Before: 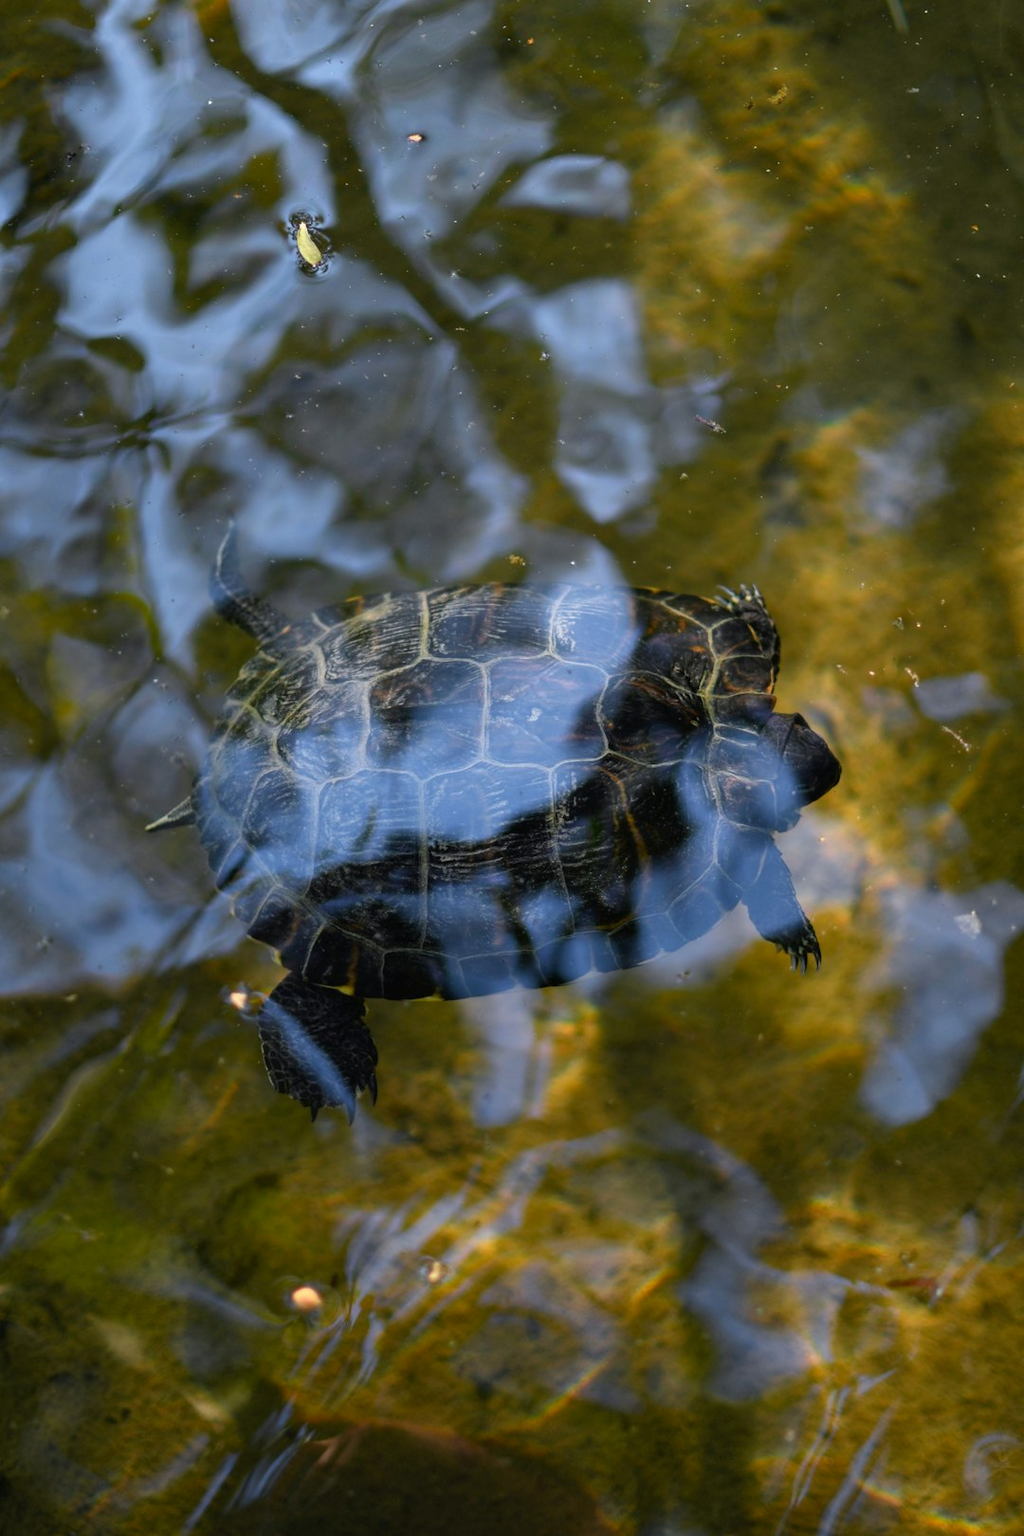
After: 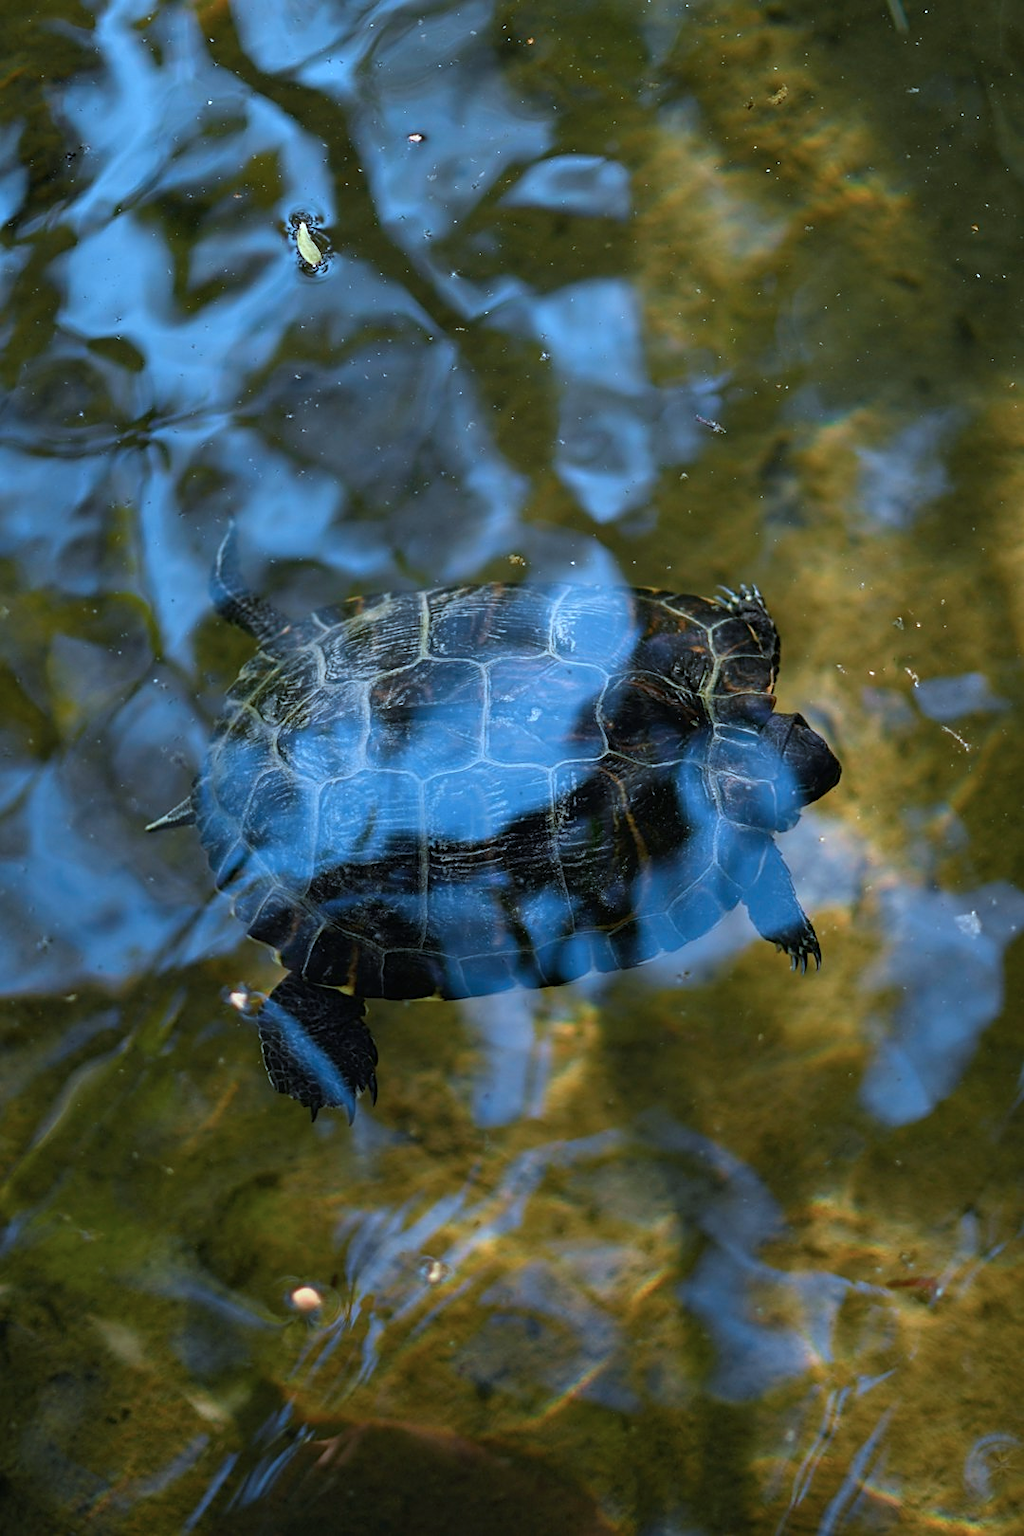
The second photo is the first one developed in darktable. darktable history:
color correction: highlights a* -9.35, highlights b* -23.15
sharpen: on, module defaults
